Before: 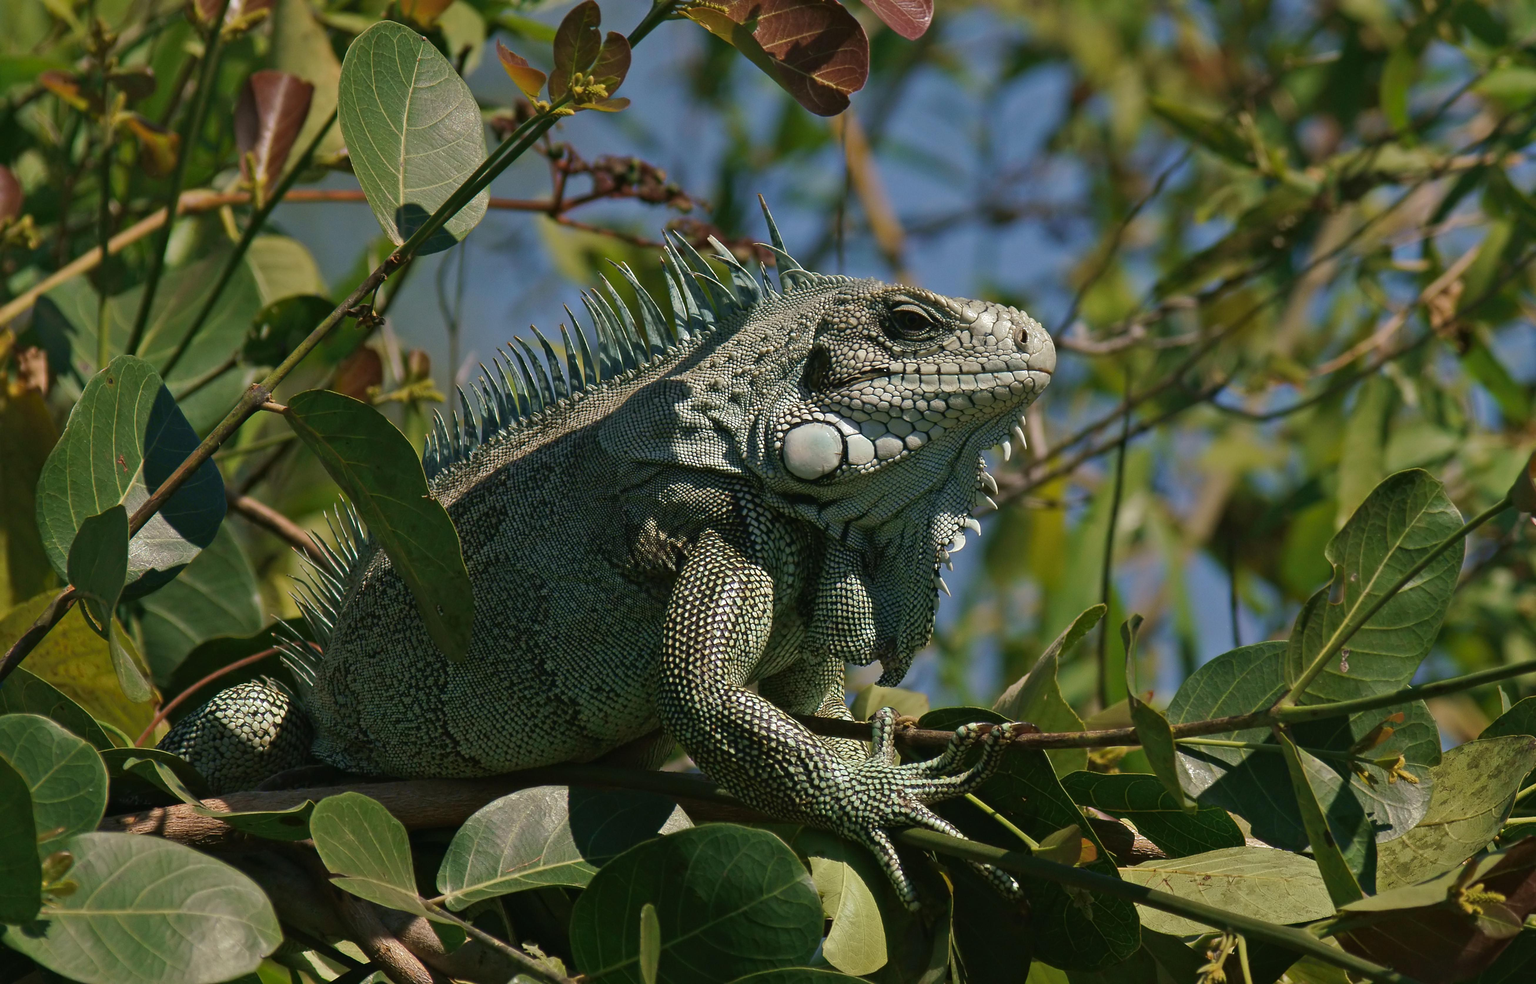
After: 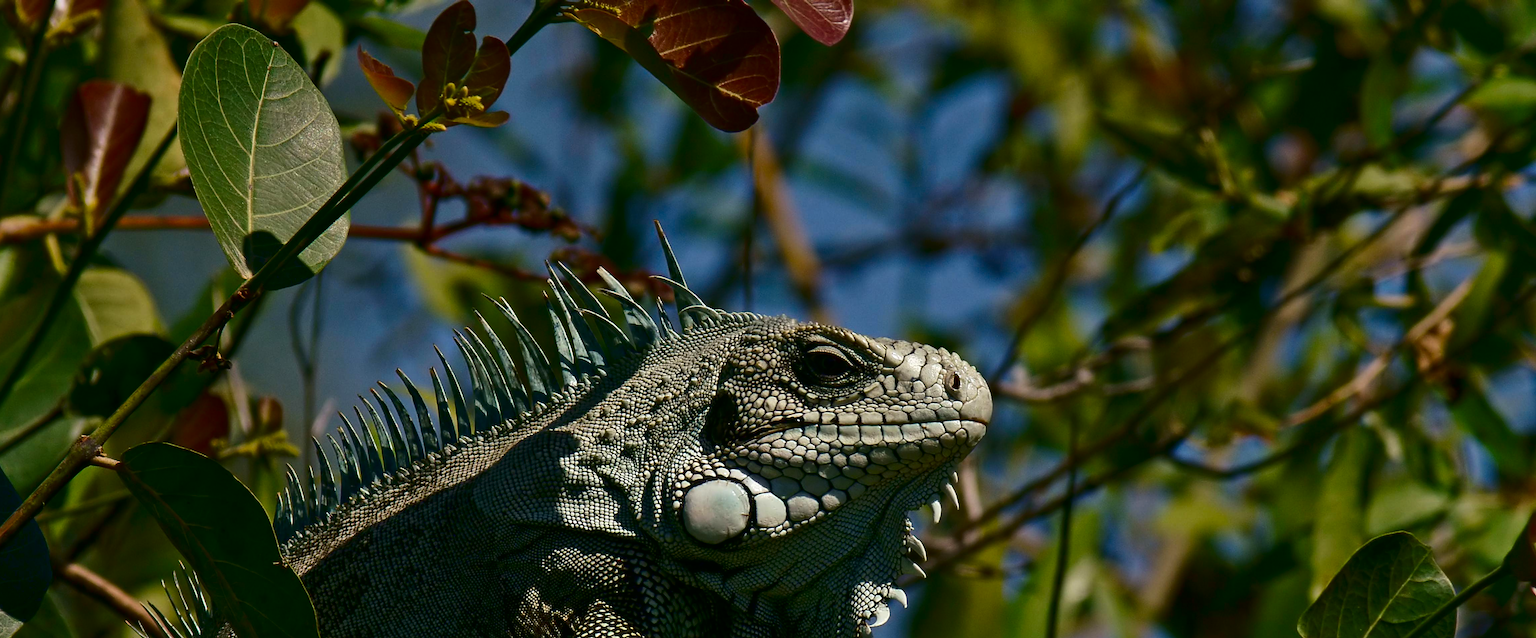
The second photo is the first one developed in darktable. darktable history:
contrast brightness saturation: contrast 0.22, brightness -0.19, saturation 0.24
crop and rotate: left 11.812%, bottom 42.776%
